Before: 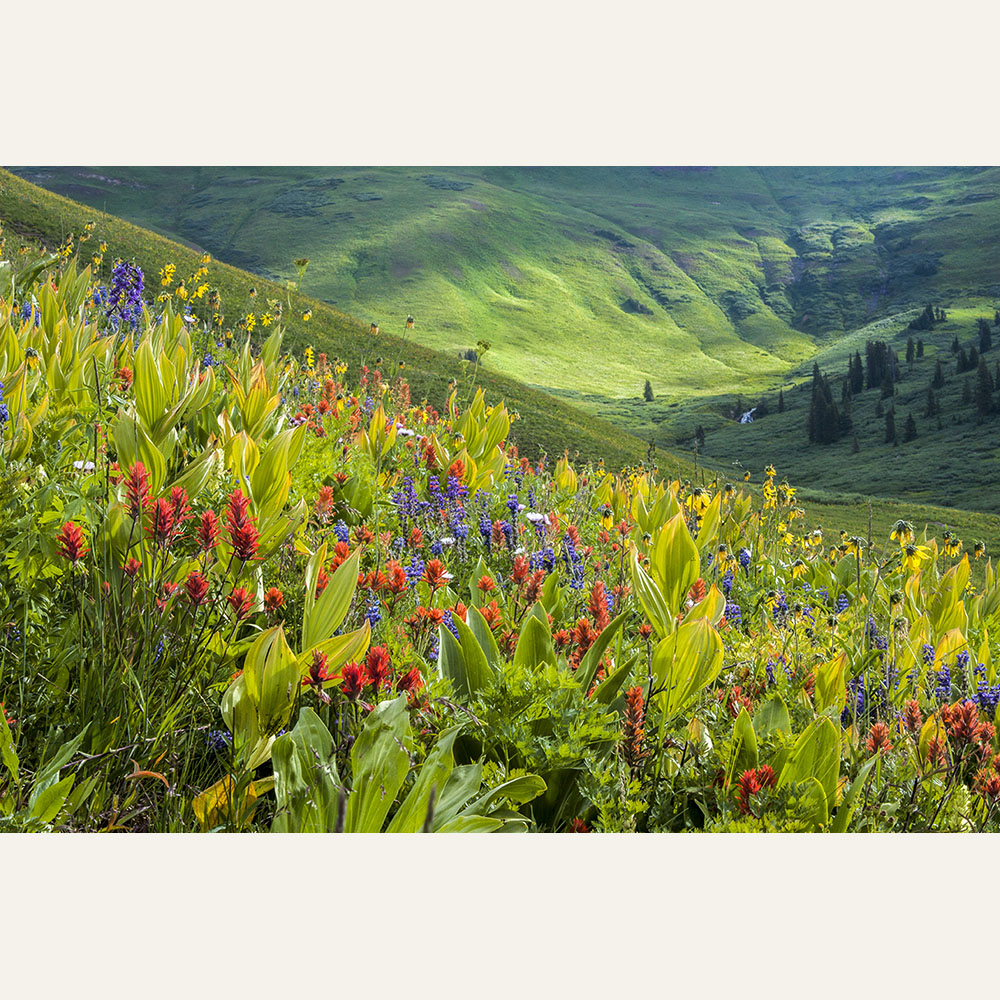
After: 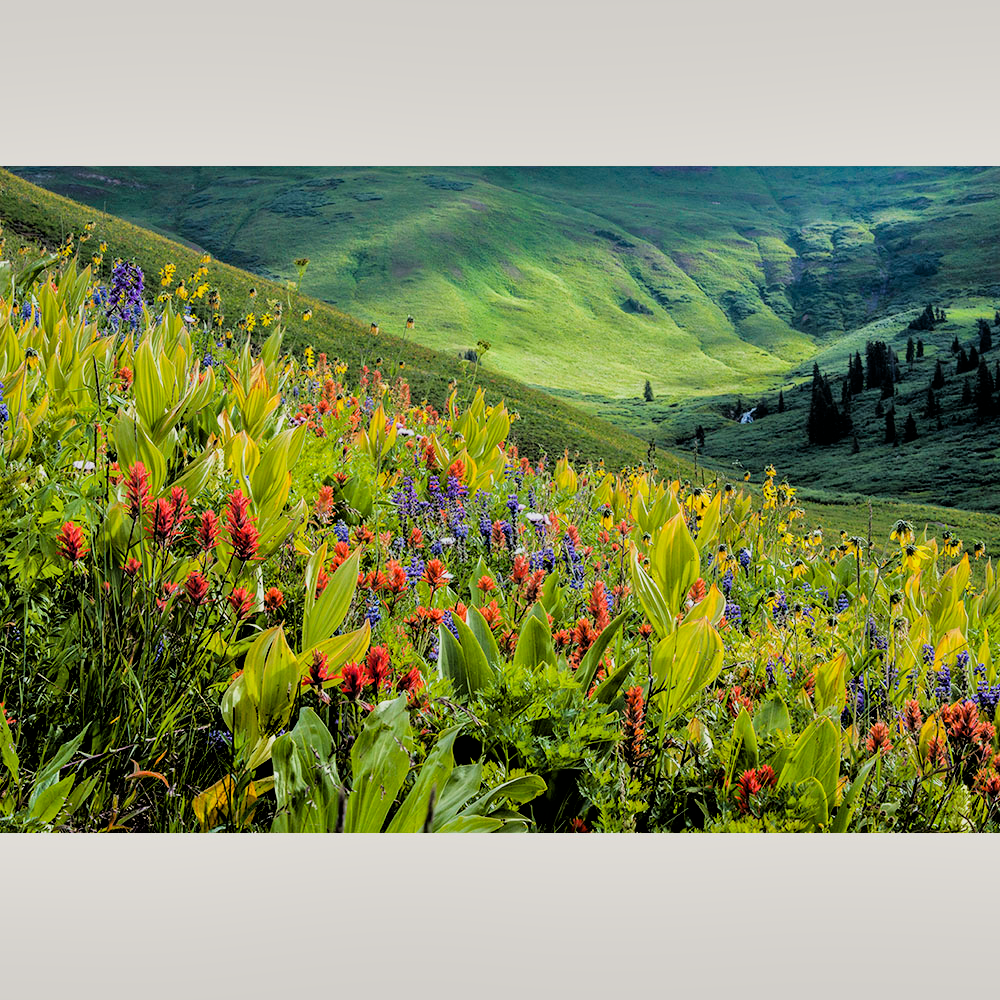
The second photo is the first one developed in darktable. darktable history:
filmic rgb: black relative exposure -3.31 EV, white relative exposure 3.45 EV, hardness 2.36, contrast 1.103
shadows and highlights: highlights color adjustment 0%, soften with gaussian
